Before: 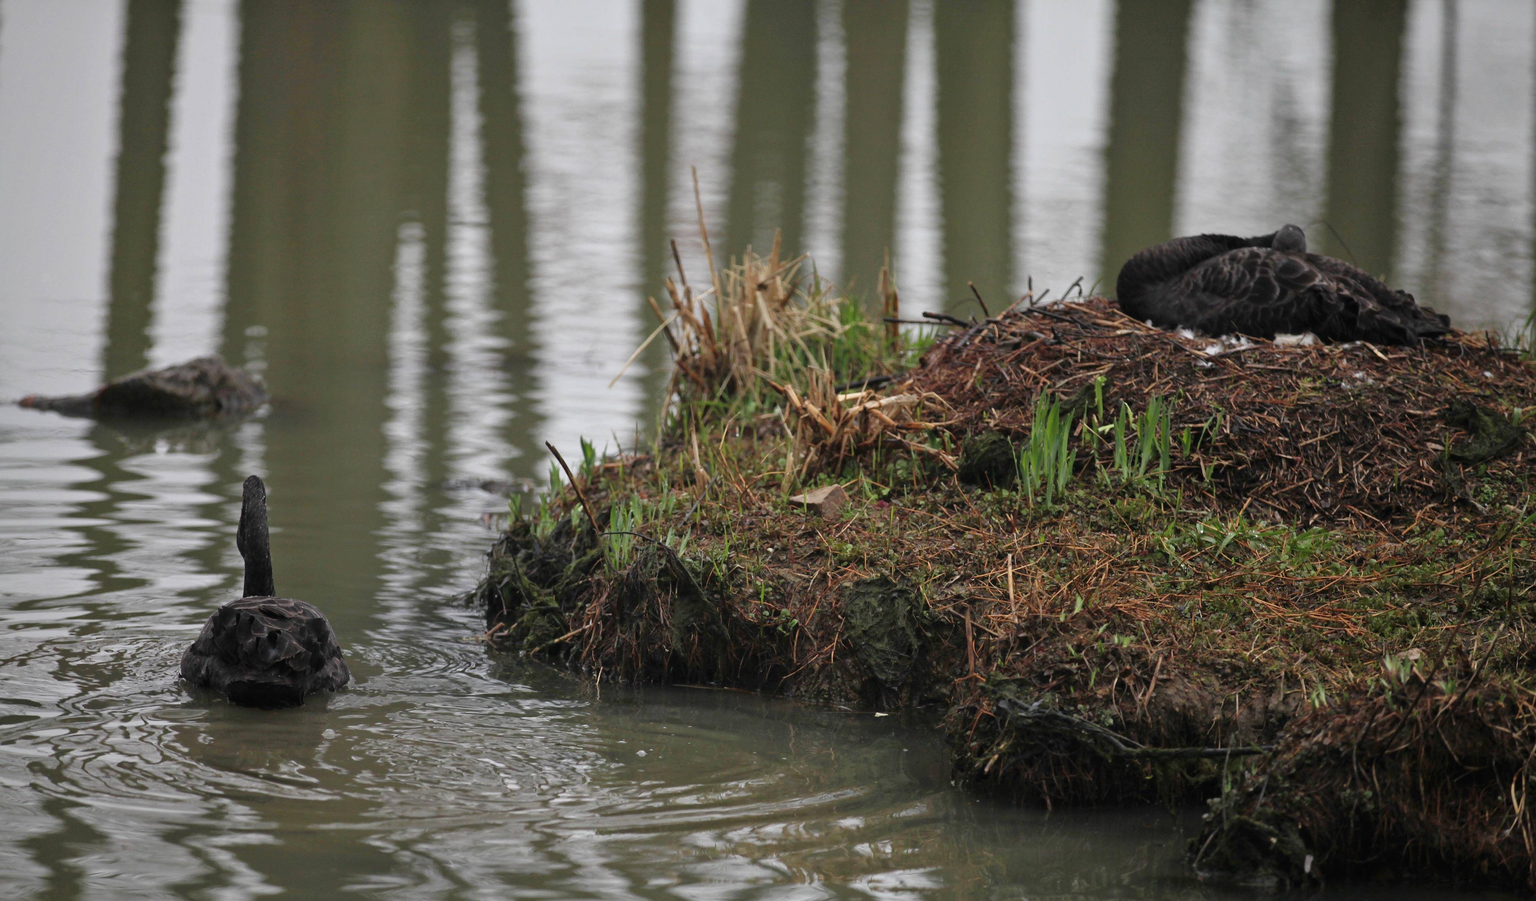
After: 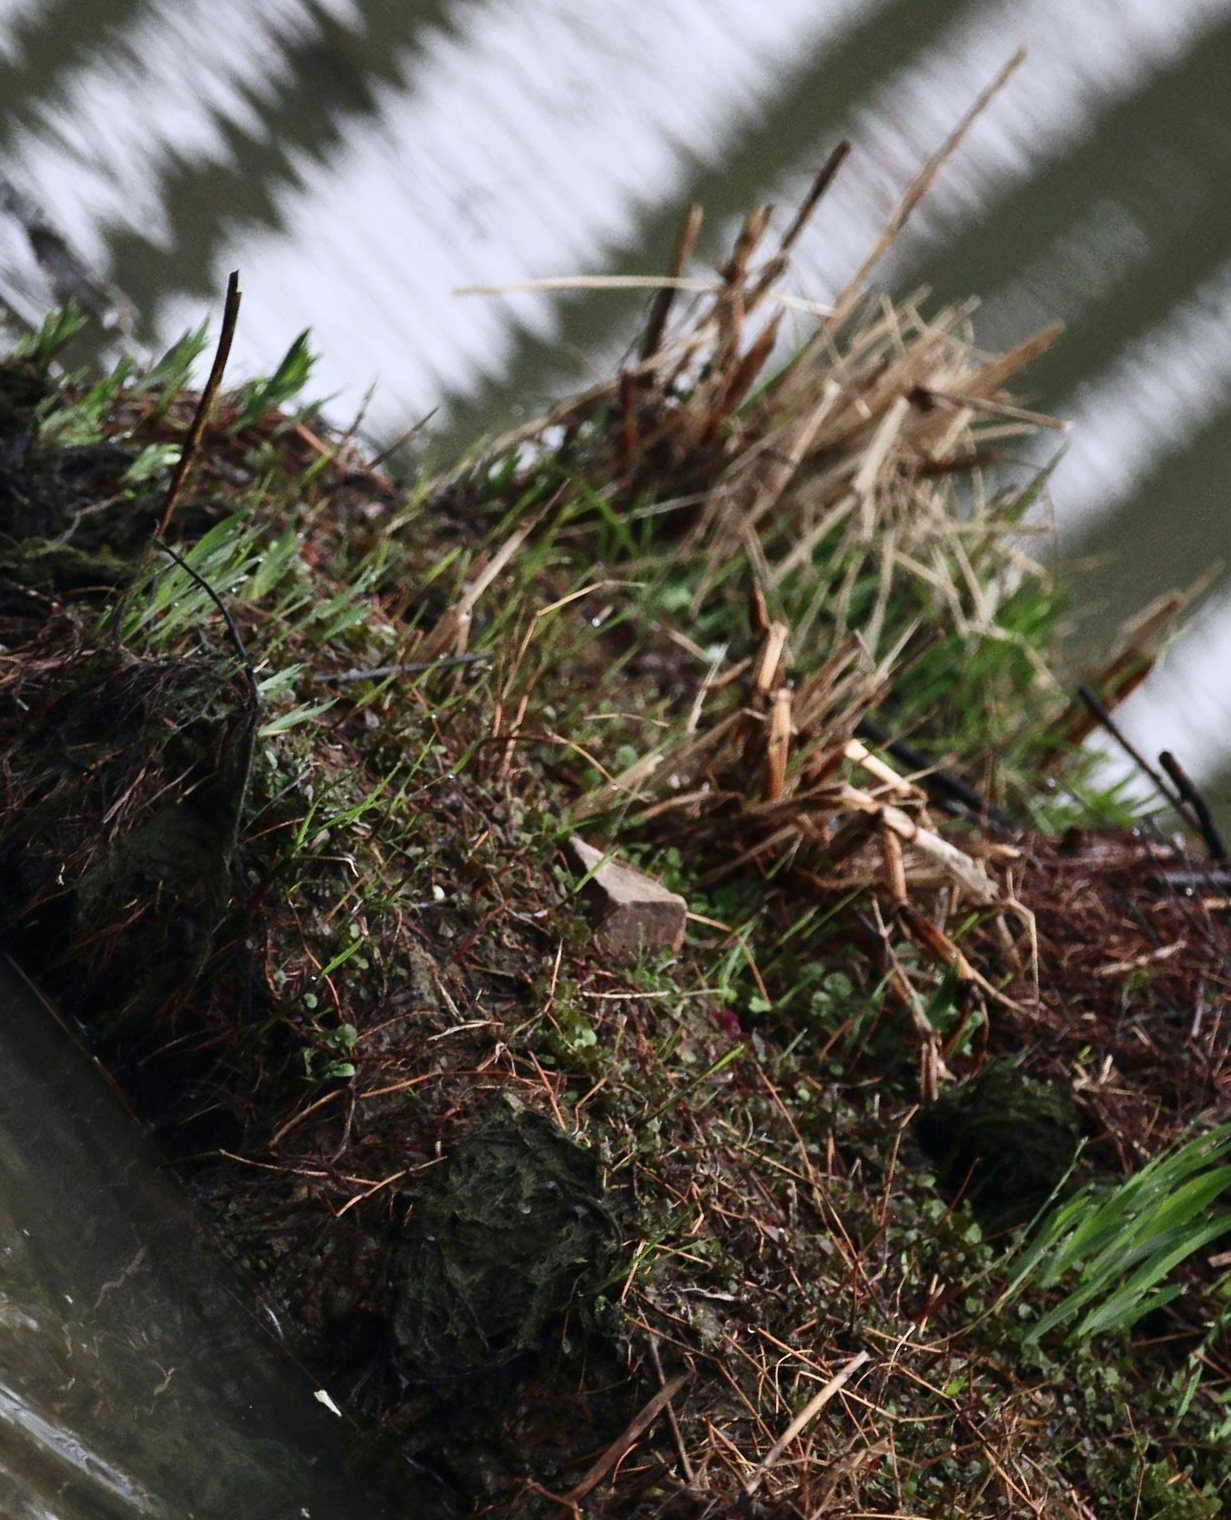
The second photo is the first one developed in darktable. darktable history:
color calibration: illuminant as shot in camera, x 0.358, y 0.373, temperature 4628.91 K, gamut compression 0.985
contrast brightness saturation: contrast 0.299
crop and rotate: angle -46.15°, top 16.633%, right 0.973%, bottom 11.646%
